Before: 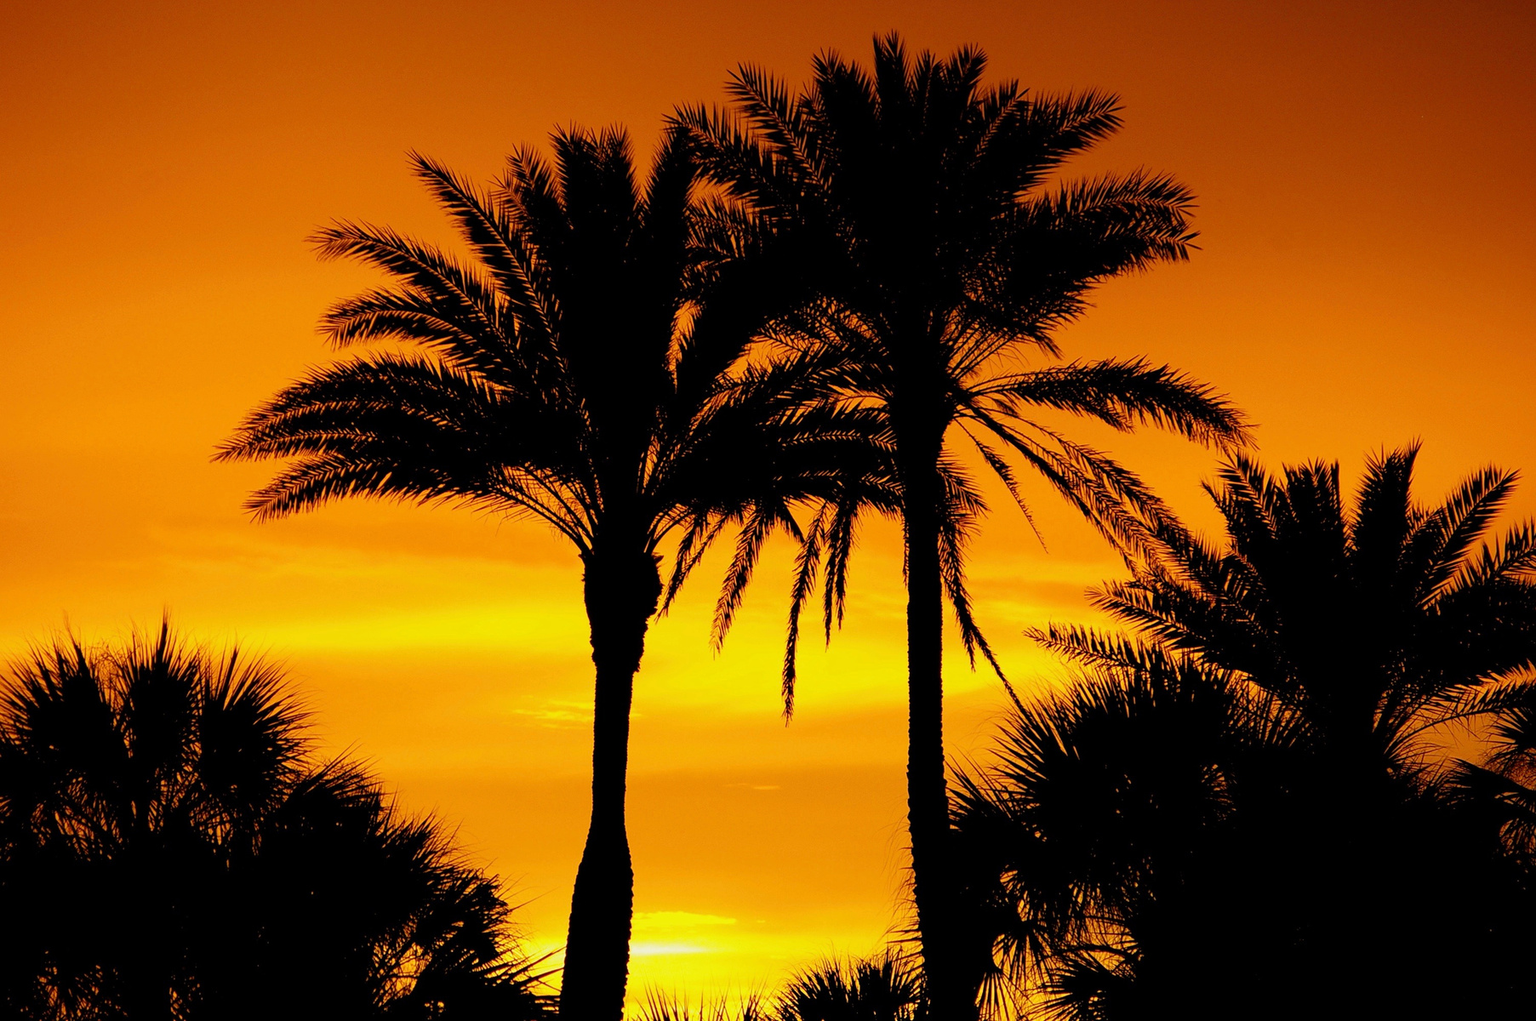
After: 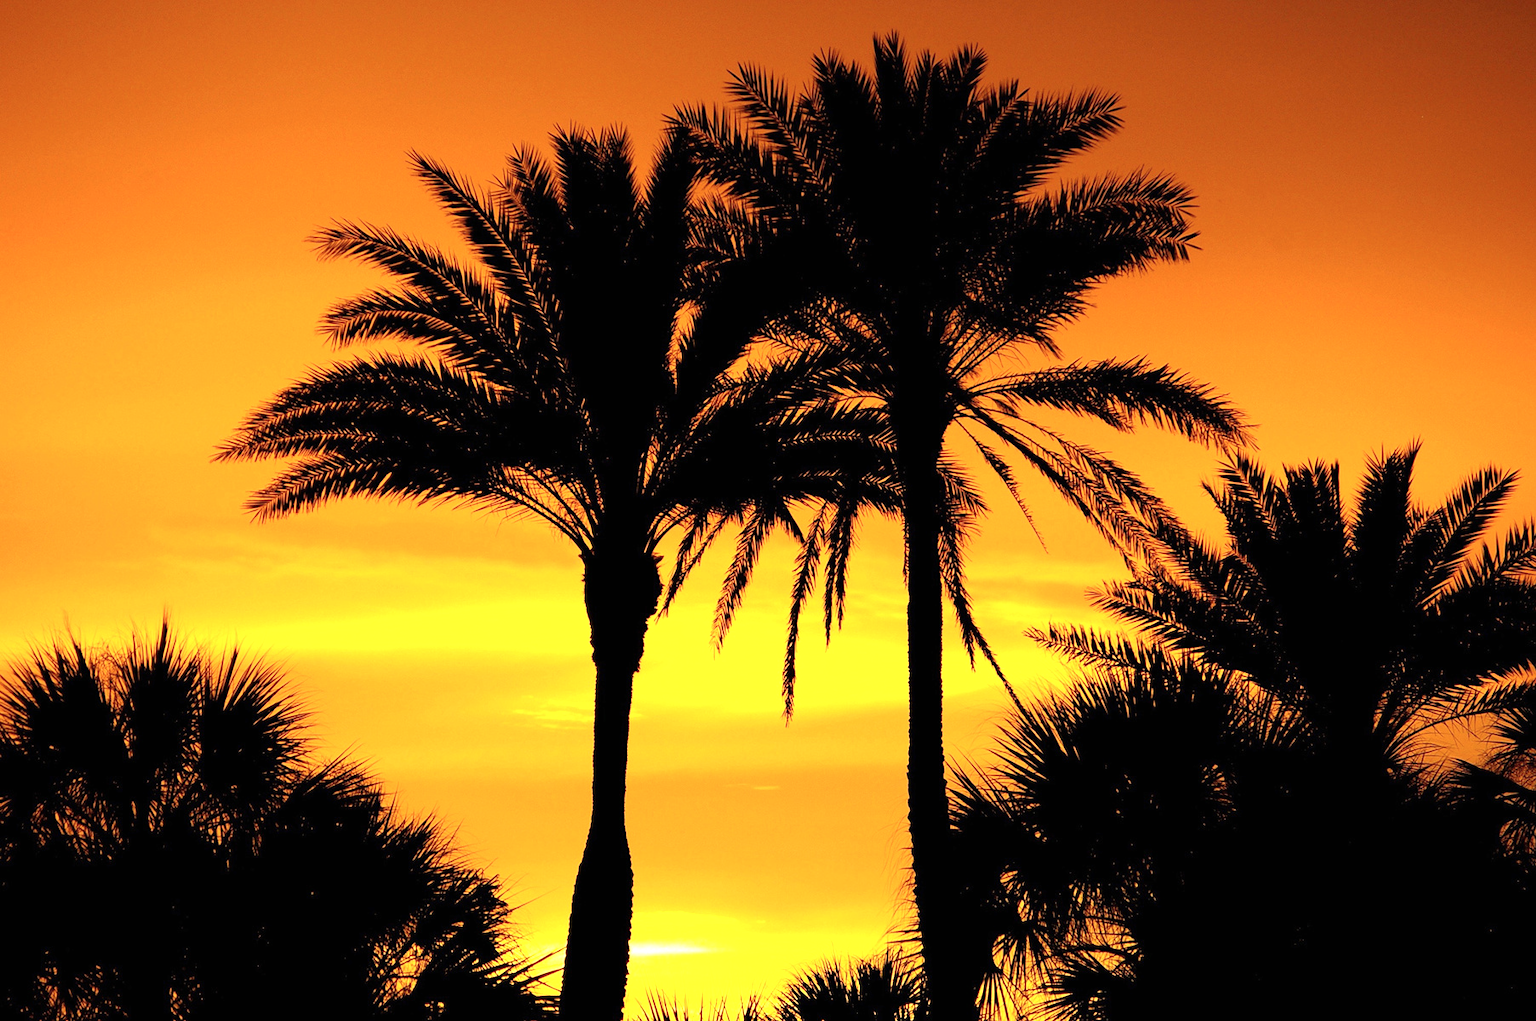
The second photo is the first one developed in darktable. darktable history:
color zones: curves: ch1 [(0, 0.469) (0.001, 0.469) (0.12, 0.446) (0.248, 0.469) (0.5, 0.5) (0.748, 0.5) (0.999, 0.469) (1, 0.469)]
exposure: black level correction 0, exposure 0.7 EV, compensate exposure bias true, compensate highlight preservation false
